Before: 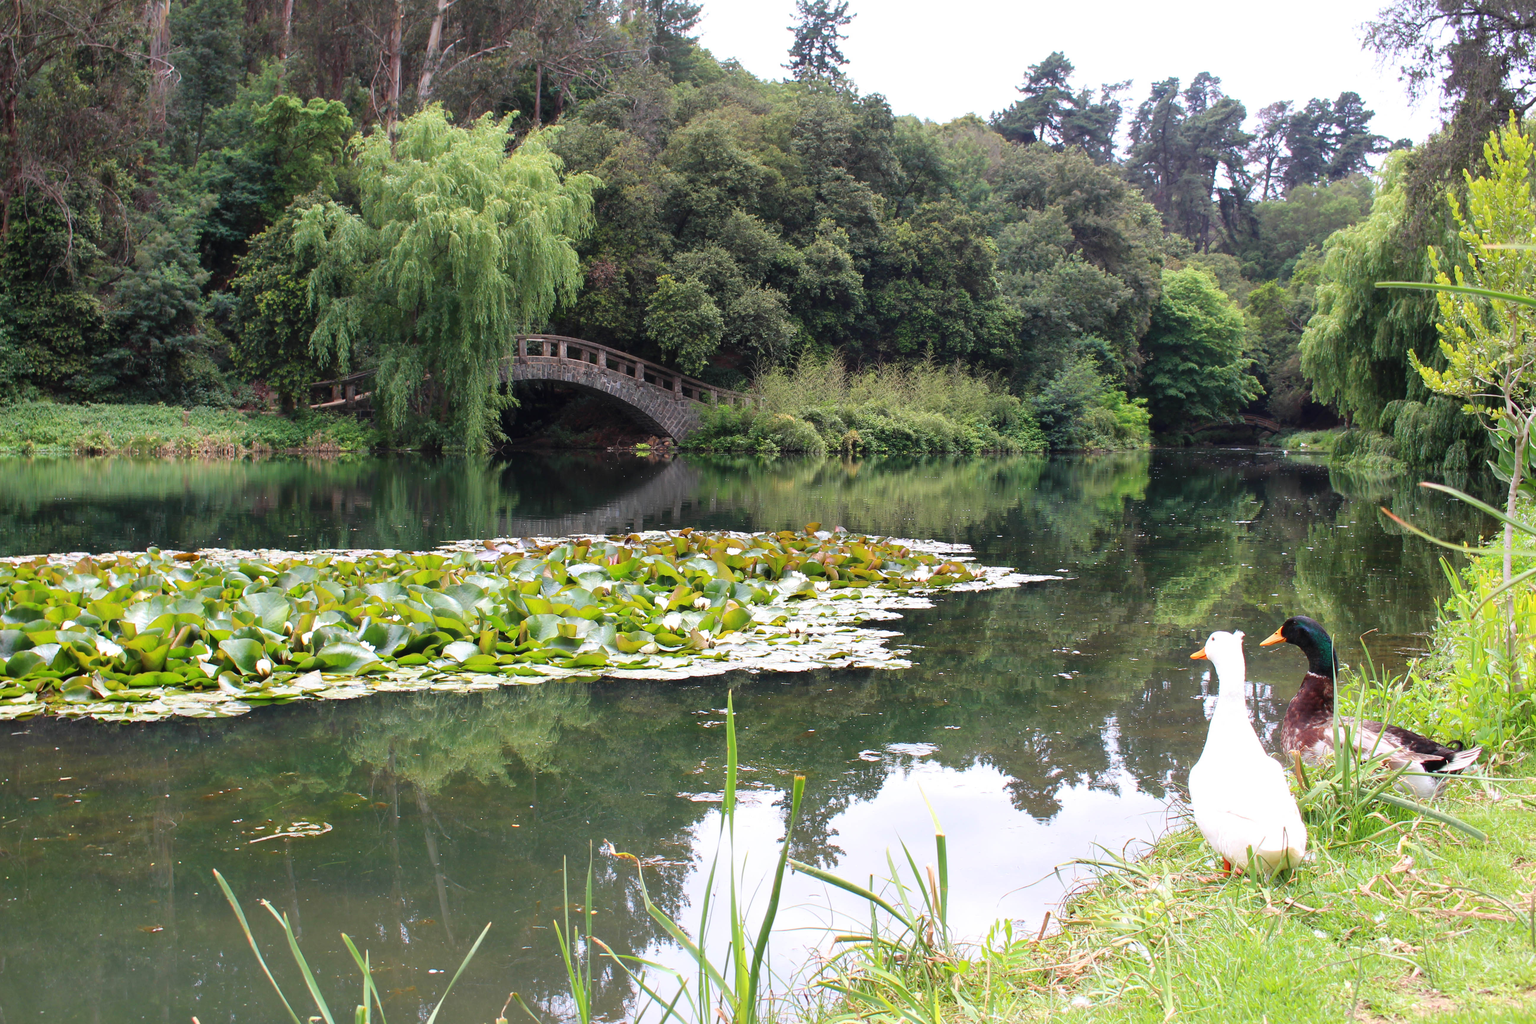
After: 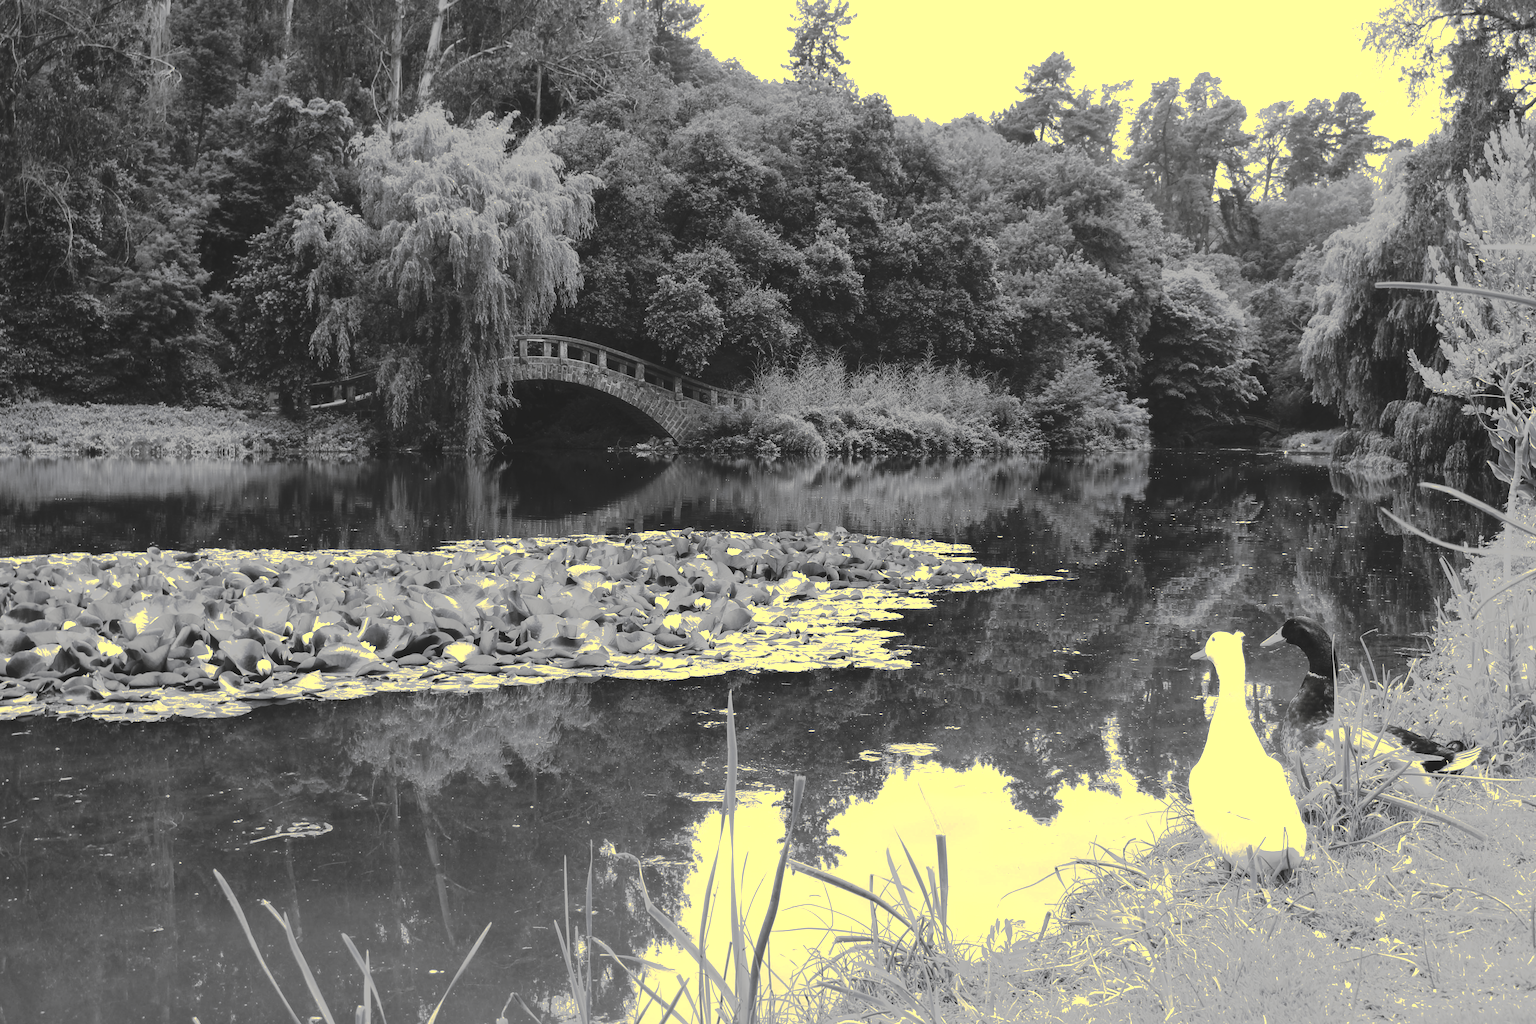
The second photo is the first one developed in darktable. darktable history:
tone curve: curves: ch0 [(0, 0) (0.003, 0.118) (0.011, 0.118) (0.025, 0.122) (0.044, 0.131) (0.069, 0.142) (0.1, 0.155) (0.136, 0.168) (0.177, 0.183) (0.224, 0.216) (0.277, 0.265) (0.335, 0.337) (0.399, 0.415) (0.468, 0.506) (0.543, 0.586) (0.623, 0.665) (0.709, 0.716) (0.801, 0.737) (0.898, 0.744) (1, 1)], preserve colors none
color look up table: target L [100, 81.69, 69.98, 78.8, 75.88, 68.49, 64.74, 56.71, 49.64, 43.73, 44, 23.52, 5.464, 205.38, 72.94, 75.88, 63.22, 67.74, 61.32, 62.46, 45.36, 38.52, 25.76, 100, 100, 81.69, 77.34, 64.74, 100, 67.74, 53.19, 65.49, 69.98, 81.69, 65.11, 44.41, 29.73, 37.13, 35.44, 18.94, 11.76, 81.69, 84.56, 84.56, 72.94, 81.69, 65.49, 53.19, 36.15], target a [-1.815, -0.298, -0.105, -0.102, -0.302, -0.002, -0.001, 0, 0, 0.001, 0, 0, -0.001, 0.001, -0.104, -0.302, -0.001, -0.002, 0, -0.001, 0.001, 0.001, 0, -1.815, -1.815, -0.298, -0.103, -0.001, -1.815, -0.002, 0, -0.001, -0.105, -0.298, 0, 0, 0, 0.001, 0.001, -0.128, 0, -0.298, -0.296, -0.296, -0.104, -0.298, -0.001, 0, 0], target b [25.41, 3.751, 1.302, 1.269, 3.813, 0.019, 0.018, 0.001, 0.001, -0.004, -0.004, -0.003, 0.007, -0.004, 1.291, 3.813, 0.018, 0.019, 0.001, 0.001, -0.004, -0.004, 0, 25.41, 25.41, 3.751, 1.273, 0.018, 25.41, 0.019, 0.001, 0.001, 1.302, 3.751, 0.001, 0.001, 0, -0.004, -0.004, 1.618, 0.001, 3.751, 3.724, 3.724, 1.291, 3.751, 0.001, 0.001, 0], num patches 49
